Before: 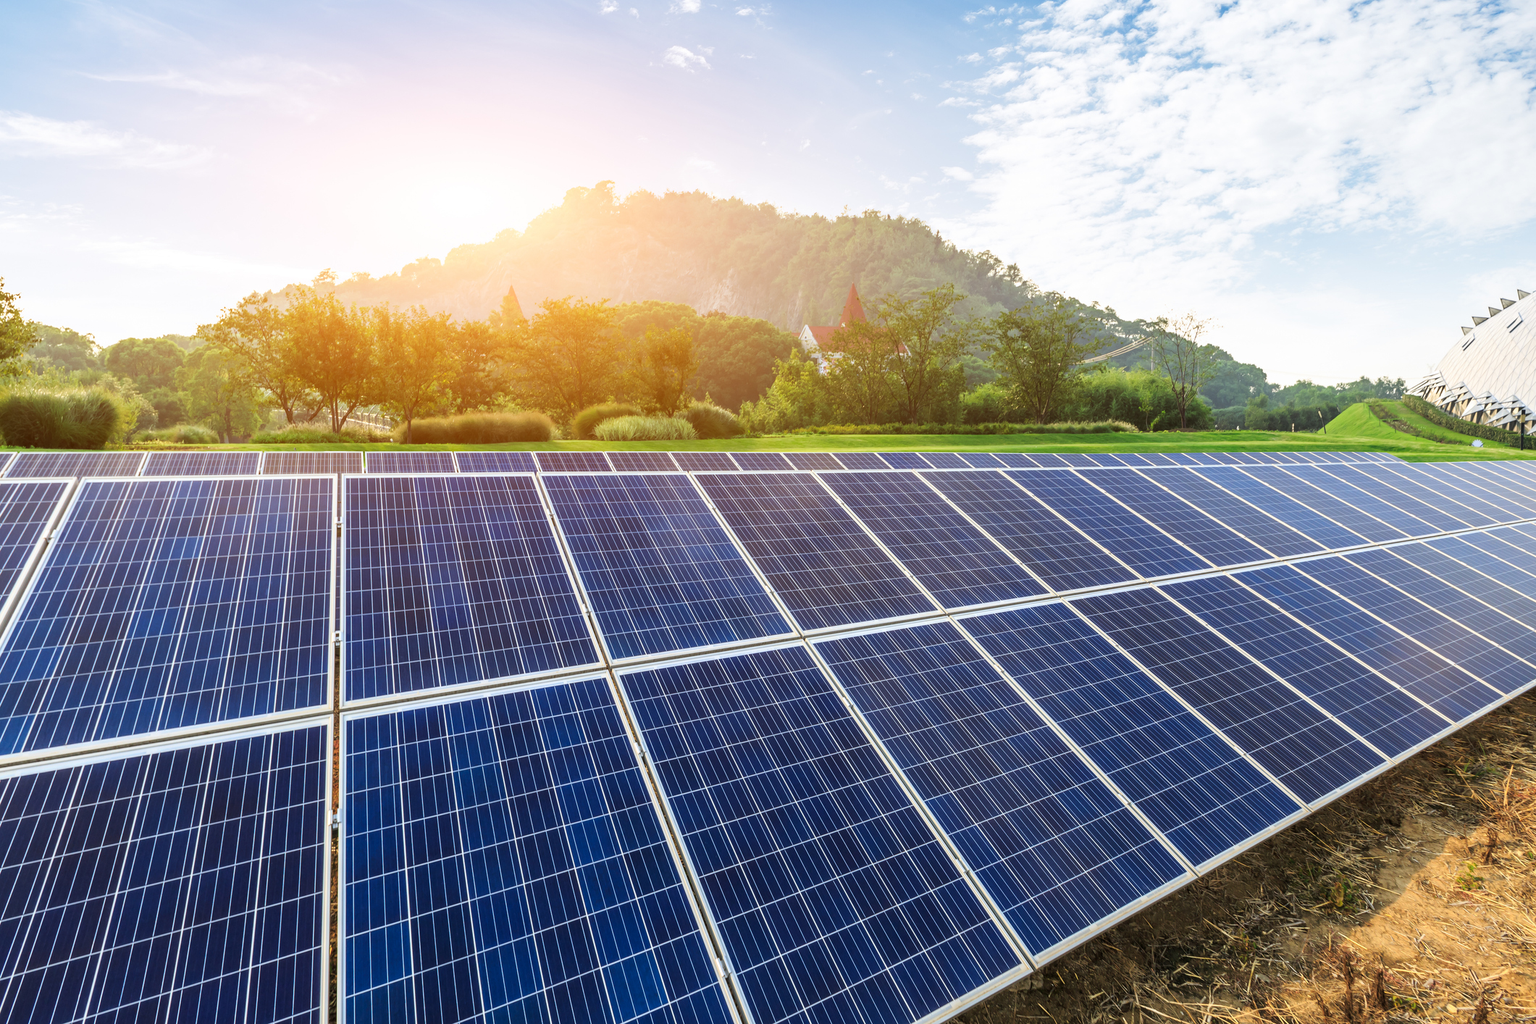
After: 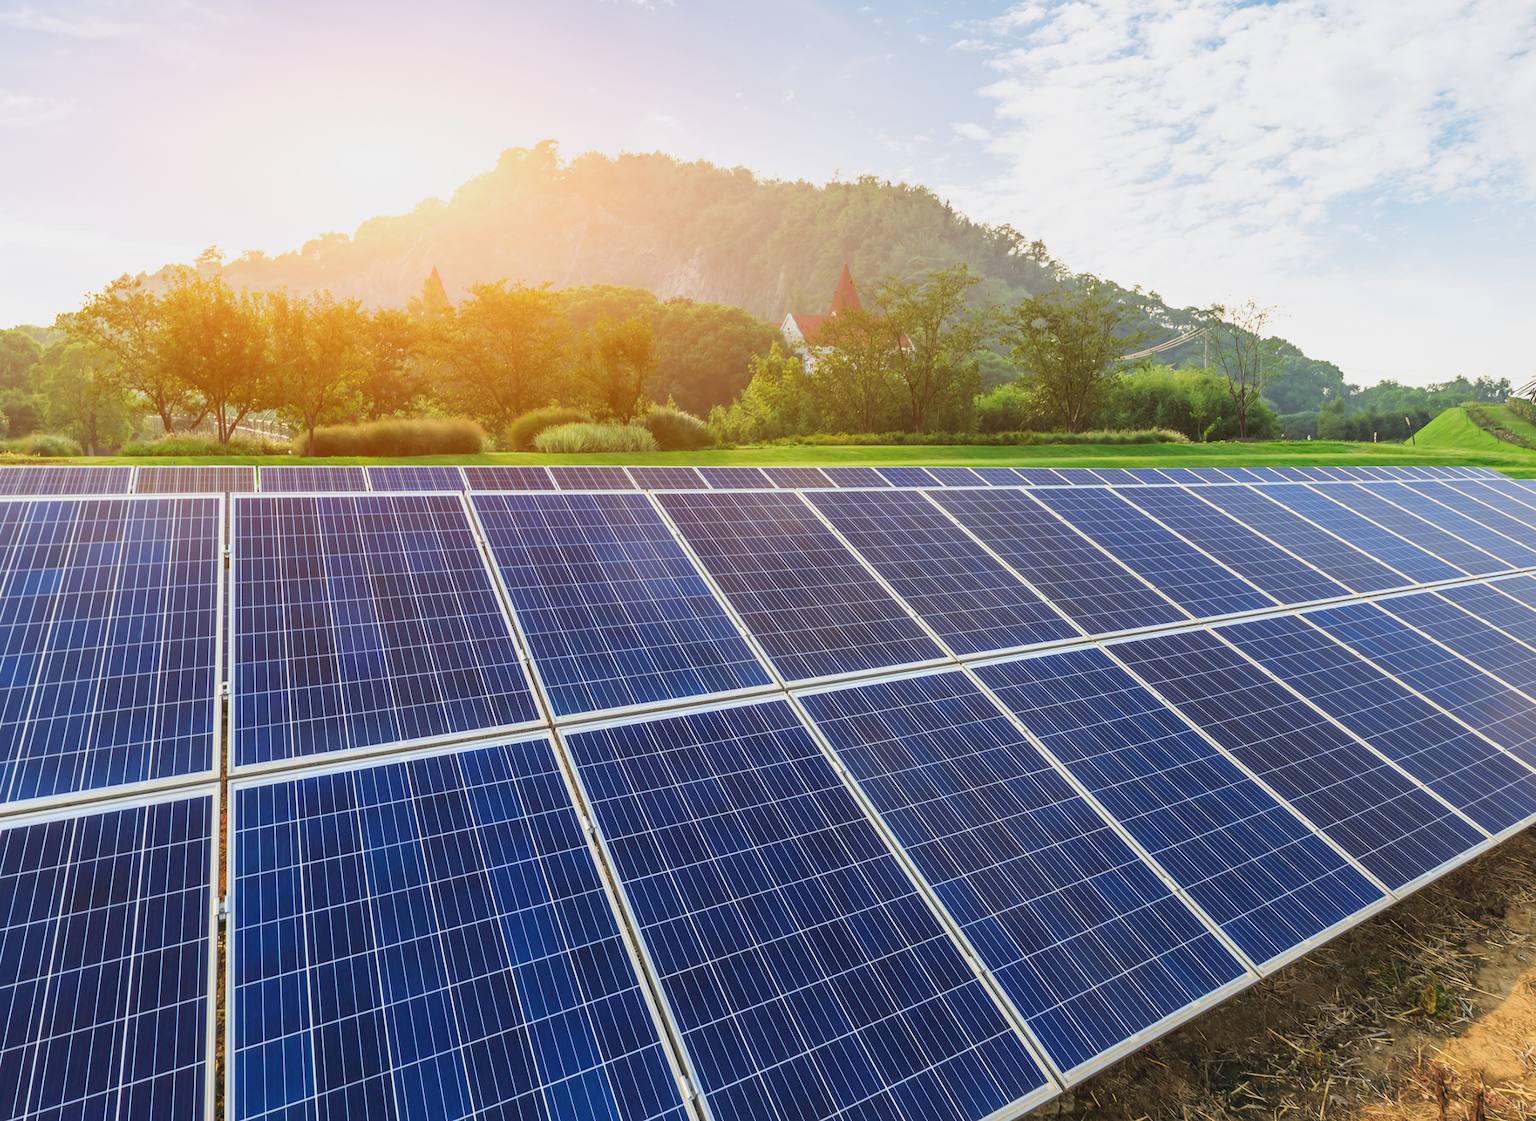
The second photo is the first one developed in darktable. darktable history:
contrast brightness saturation: contrast -0.111
crop: left 9.821%, top 6.326%, right 7.083%, bottom 2.618%
